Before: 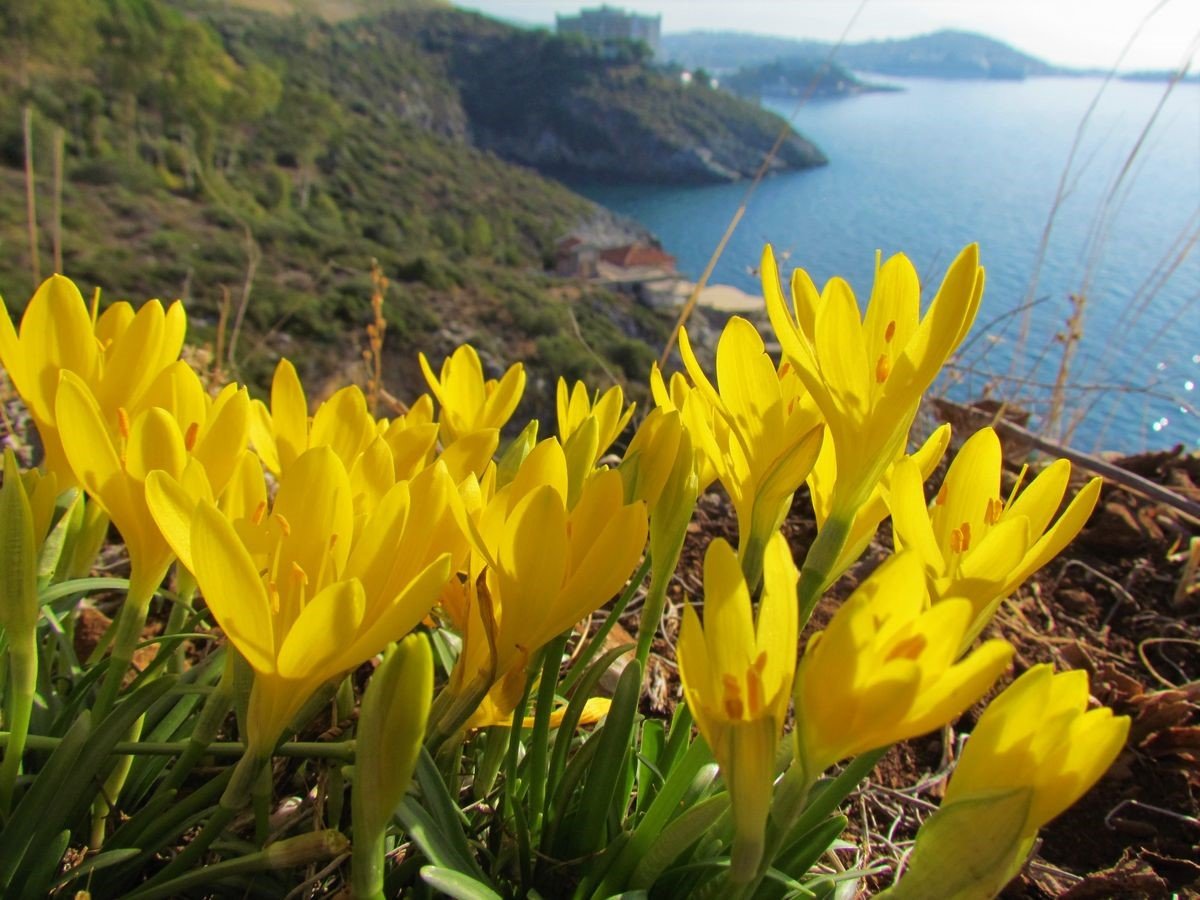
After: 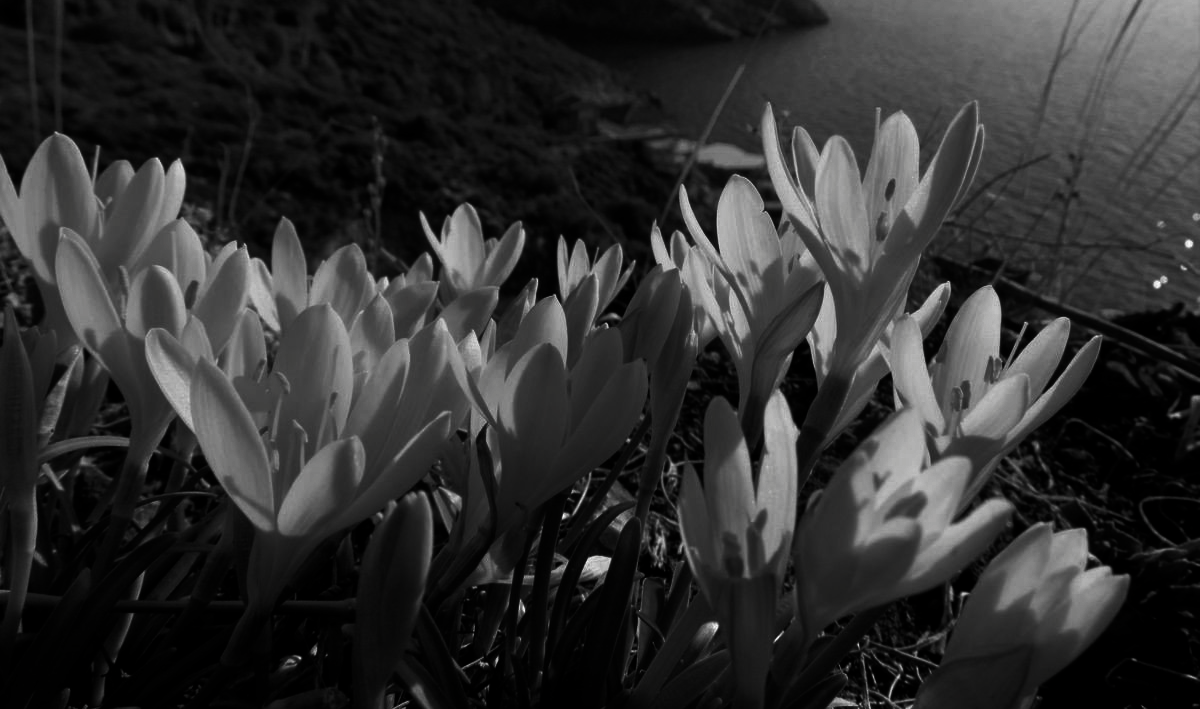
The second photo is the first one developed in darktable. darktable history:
crop and rotate: top 15.828%, bottom 5.381%
contrast brightness saturation: contrast 0.018, brightness -0.991, saturation -0.999
